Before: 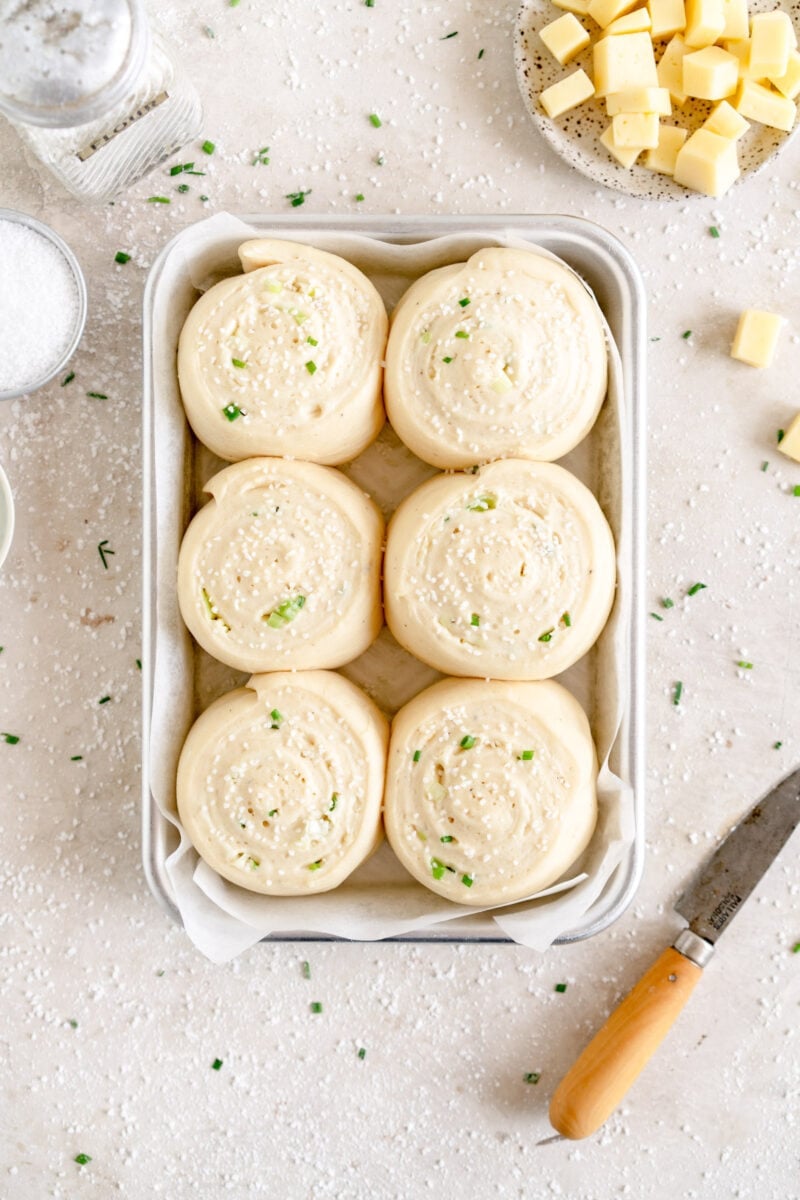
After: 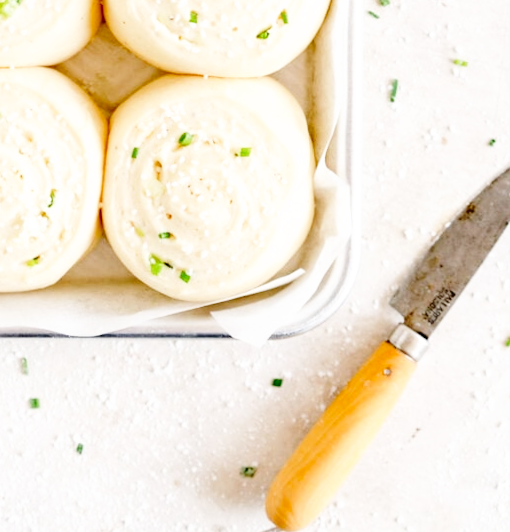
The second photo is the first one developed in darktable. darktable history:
base curve: curves: ch0 [(0, 0) (0.008, 0.007) (0.022, 0.029) (0.048, 0.089) (0.092, 0.197) (0.191, 0.399) (0.275, 0.534) (0.357, 0.65) (0.477, 0.78) (0.542, 0.833) (0.799, 0.973) (1, 1)], preserve colors none
rotate and perspective: rotation 0.174°, lens shift (vertical) 0.013, lens shift (horizontal) 0.019, shear 0.001, automatic cropping original format, crop left 0.007, crop right 0.991, crop top 0.016, crop bottom 0.997
crop and rotate: left 35.509%, top 50.238%, bottom 4.934%
